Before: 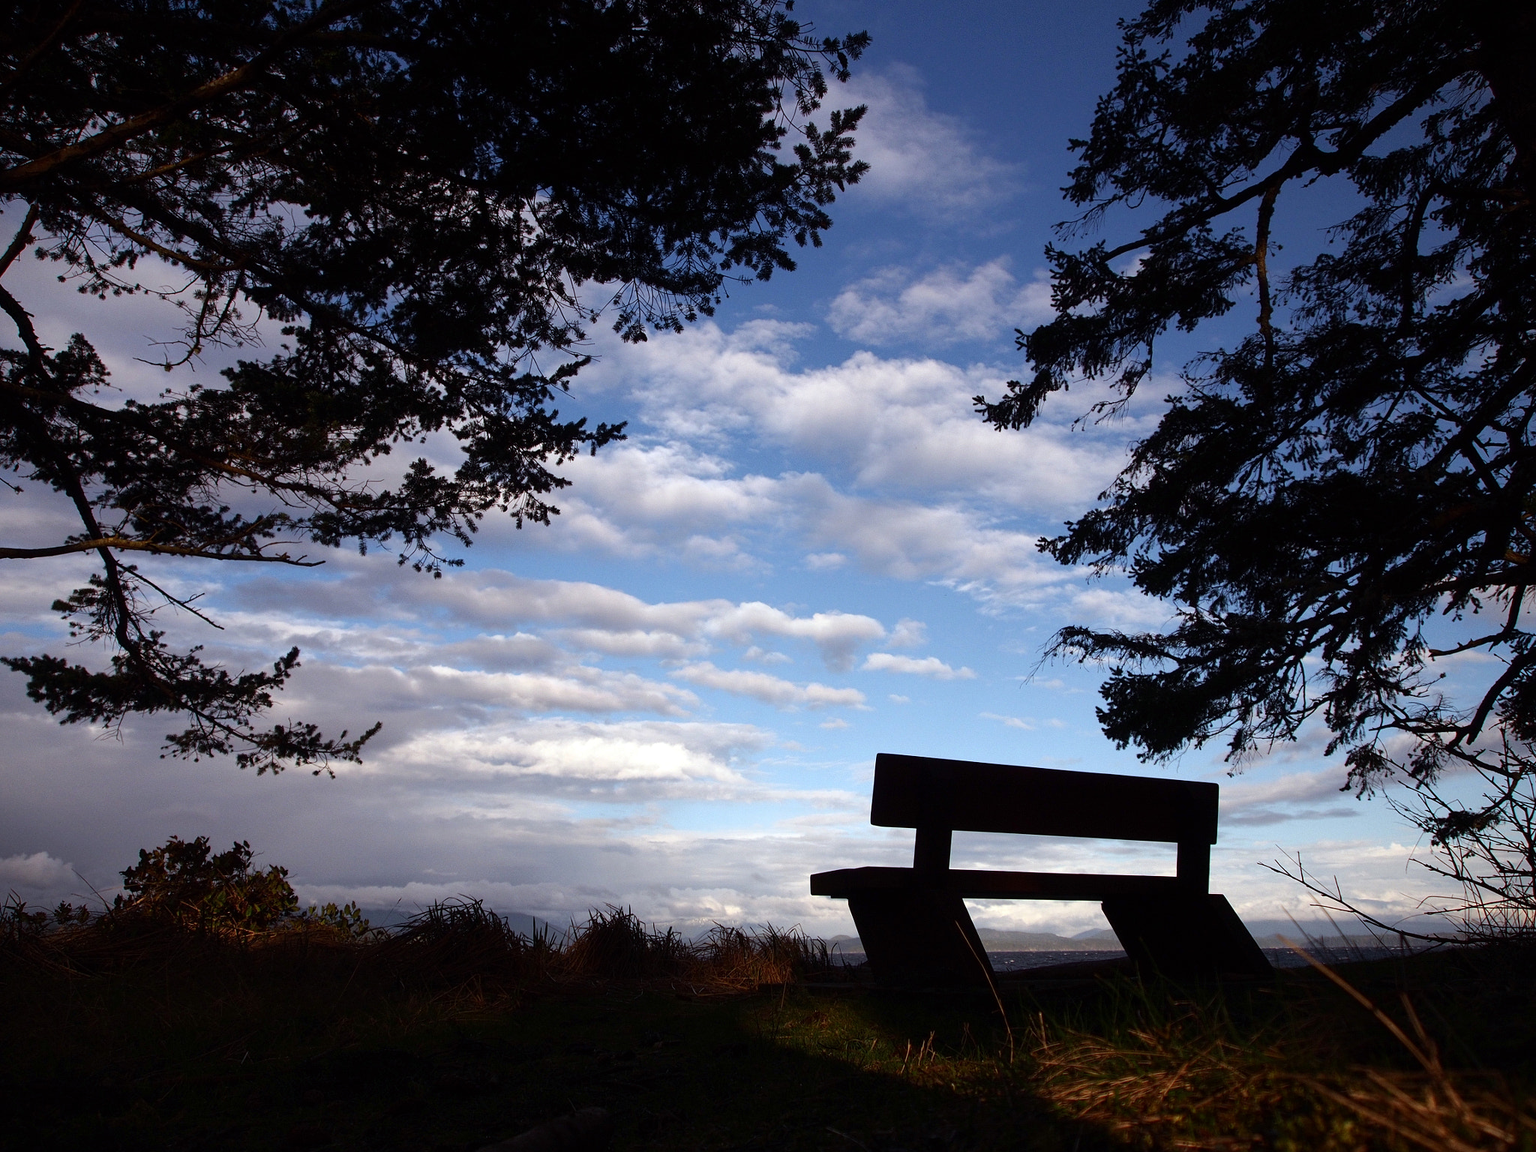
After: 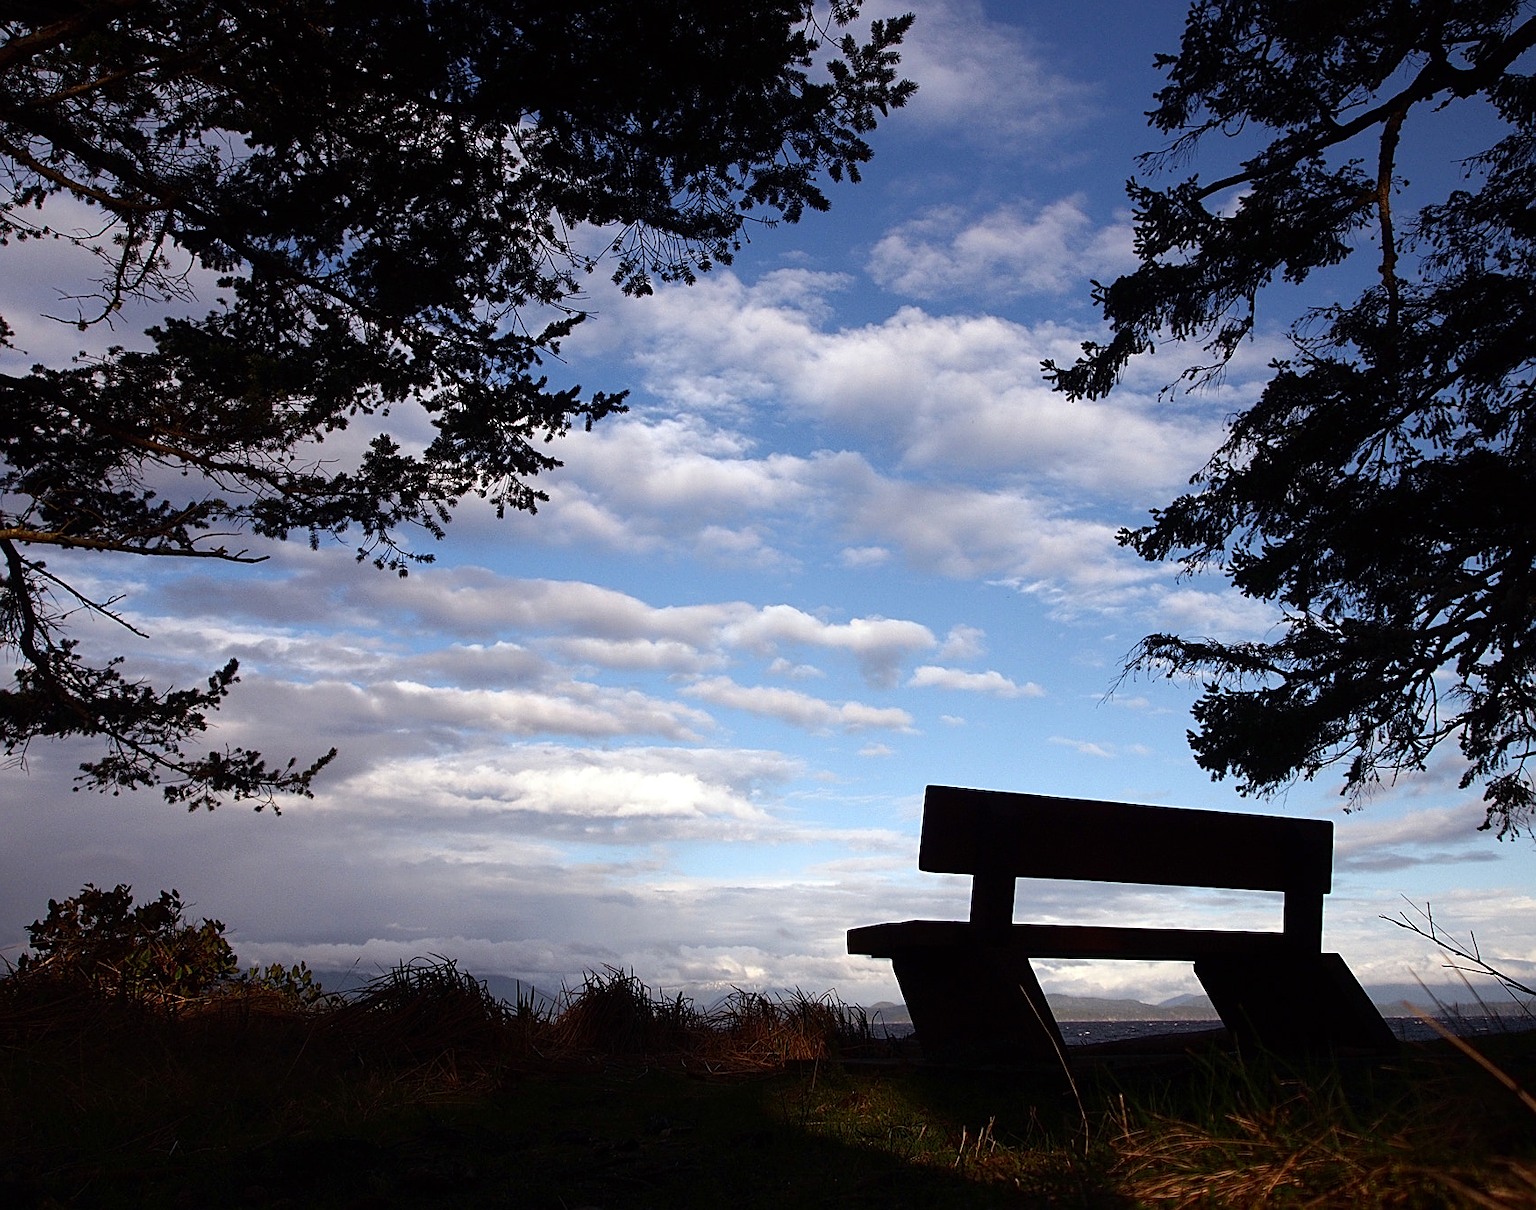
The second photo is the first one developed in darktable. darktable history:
sharpen: on, module defaults
crop: left 6.446%, top 8.188%, right 9.538%, bottom 3.548%
